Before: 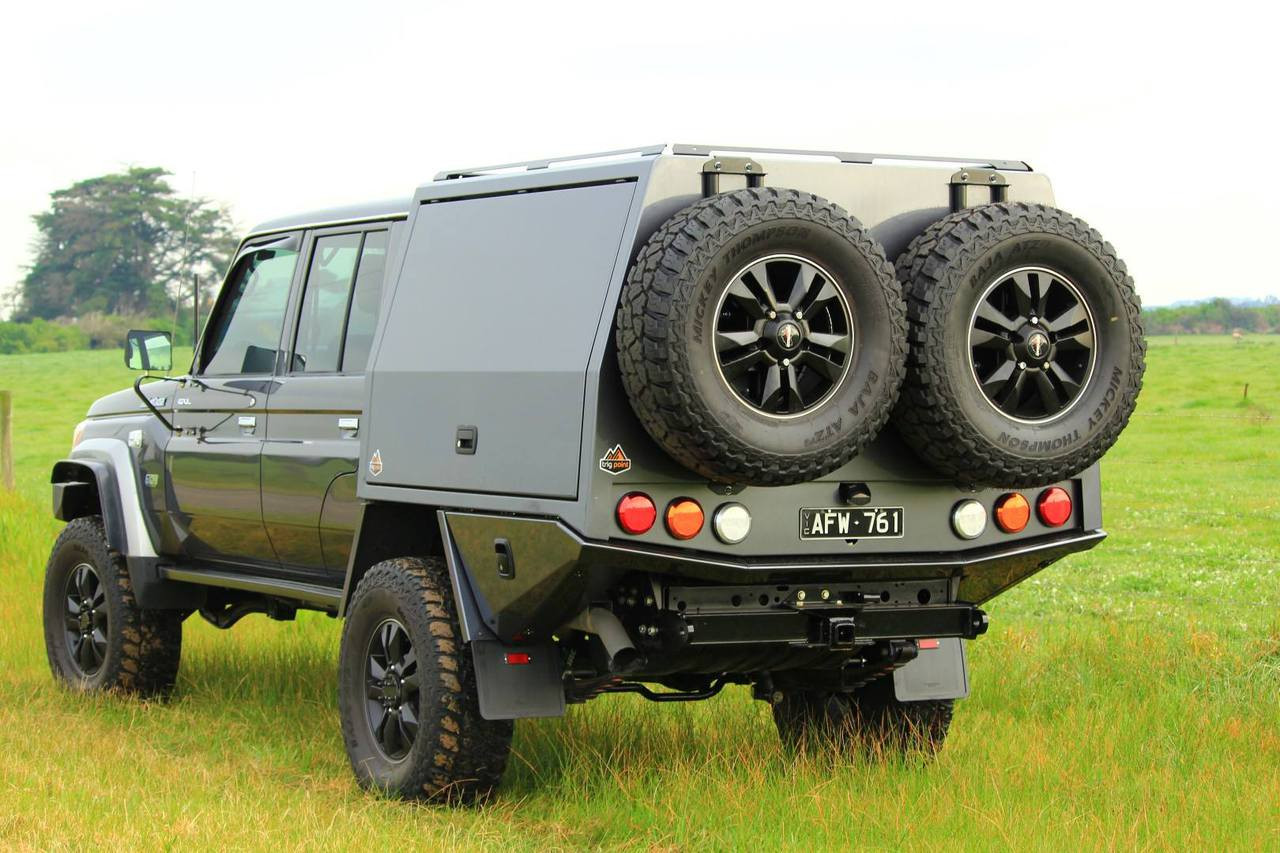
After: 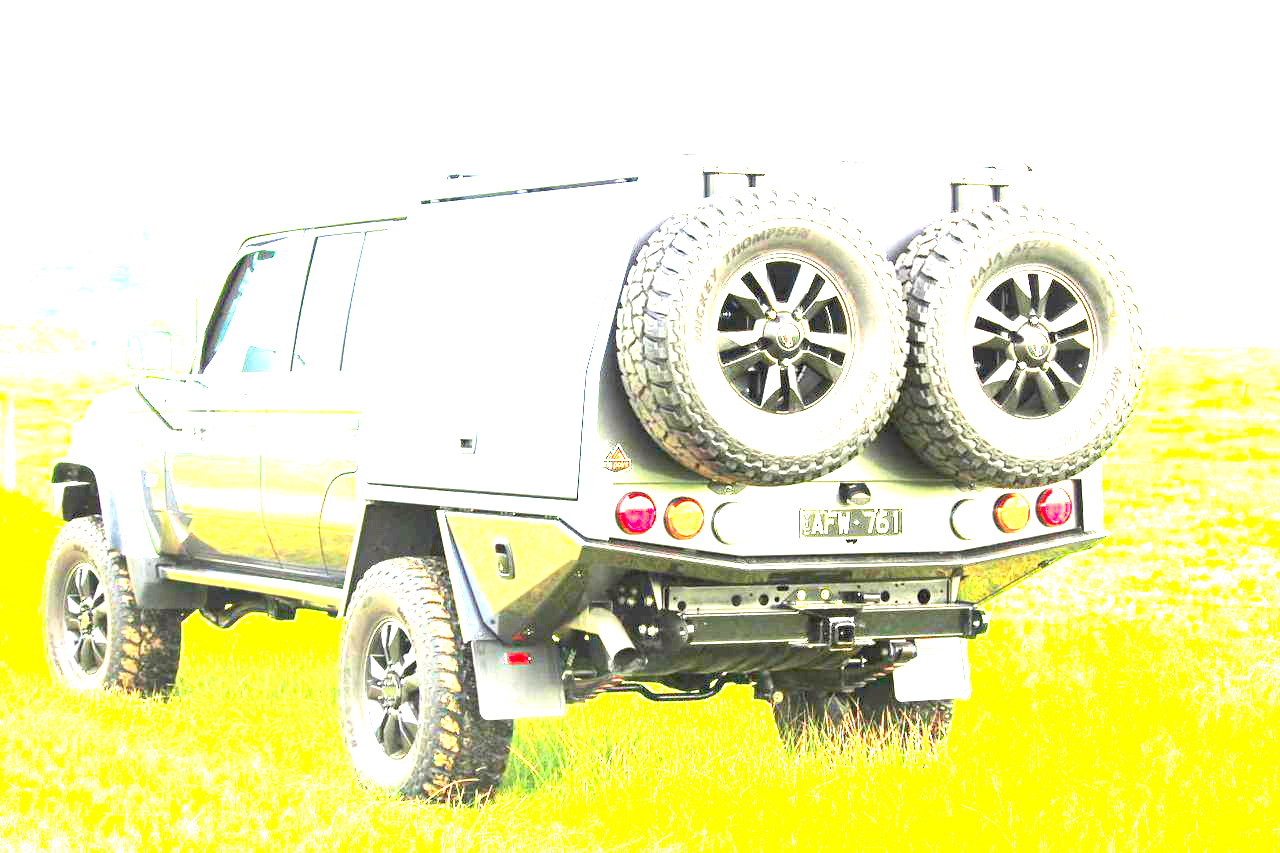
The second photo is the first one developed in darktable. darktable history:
exposure: black level correction 0, exposure 4 EV, compensate exposure bias true, compensate highlight preservation false
contrast brightness saturation: contrast 0.1, brightness 0.03, saturation 0.09
